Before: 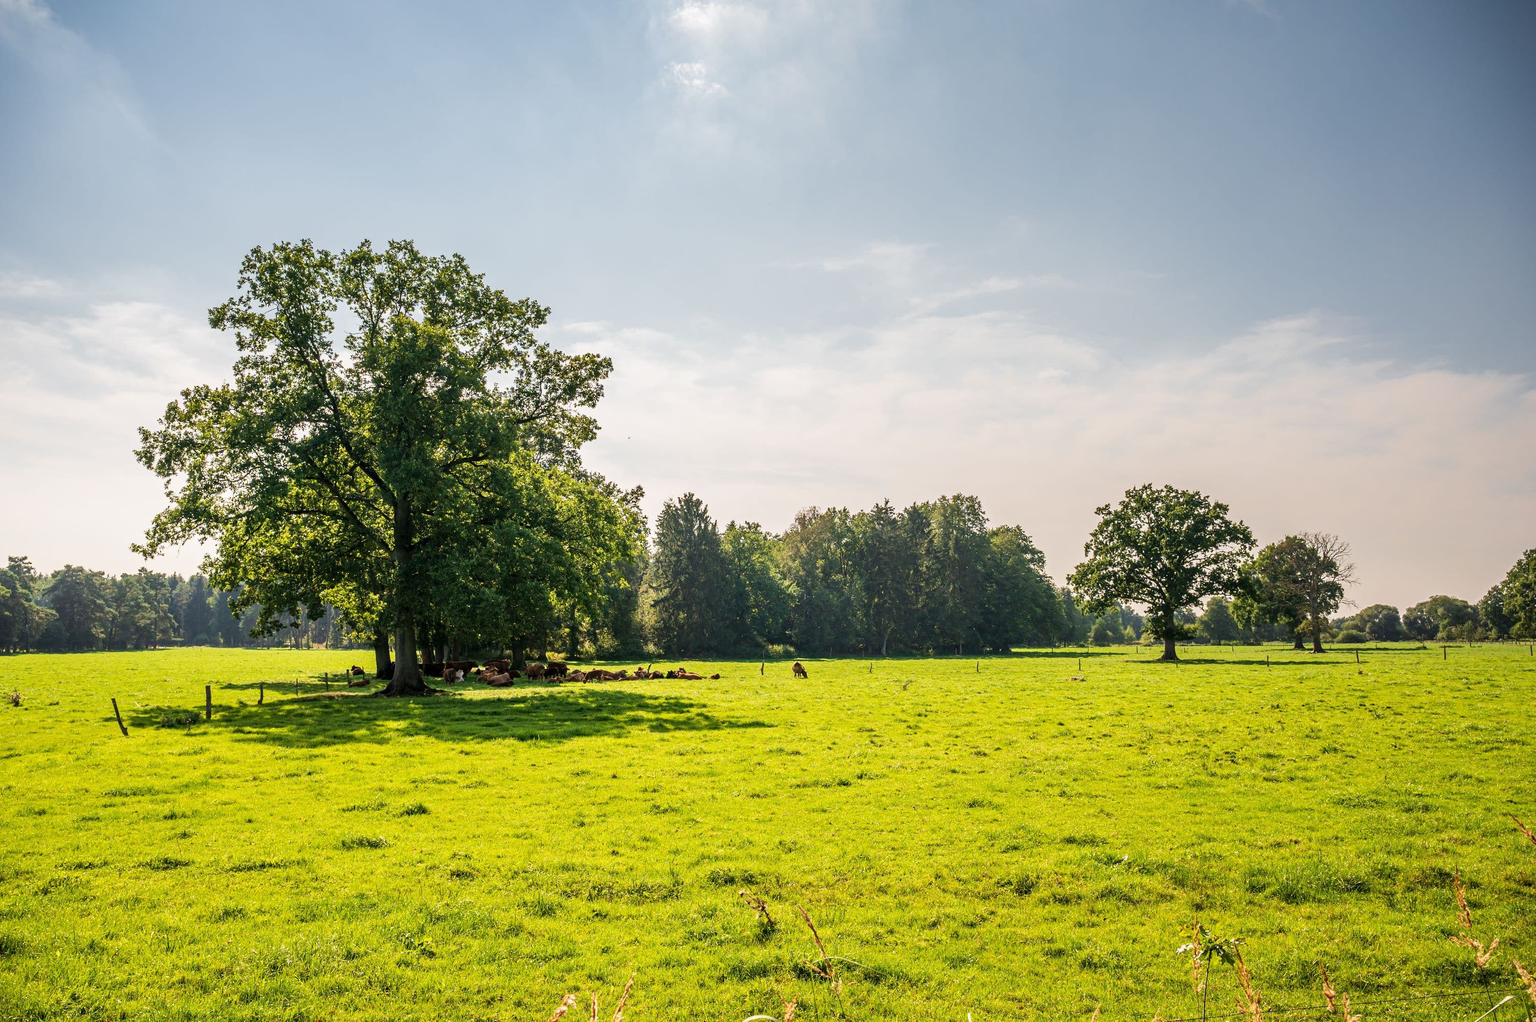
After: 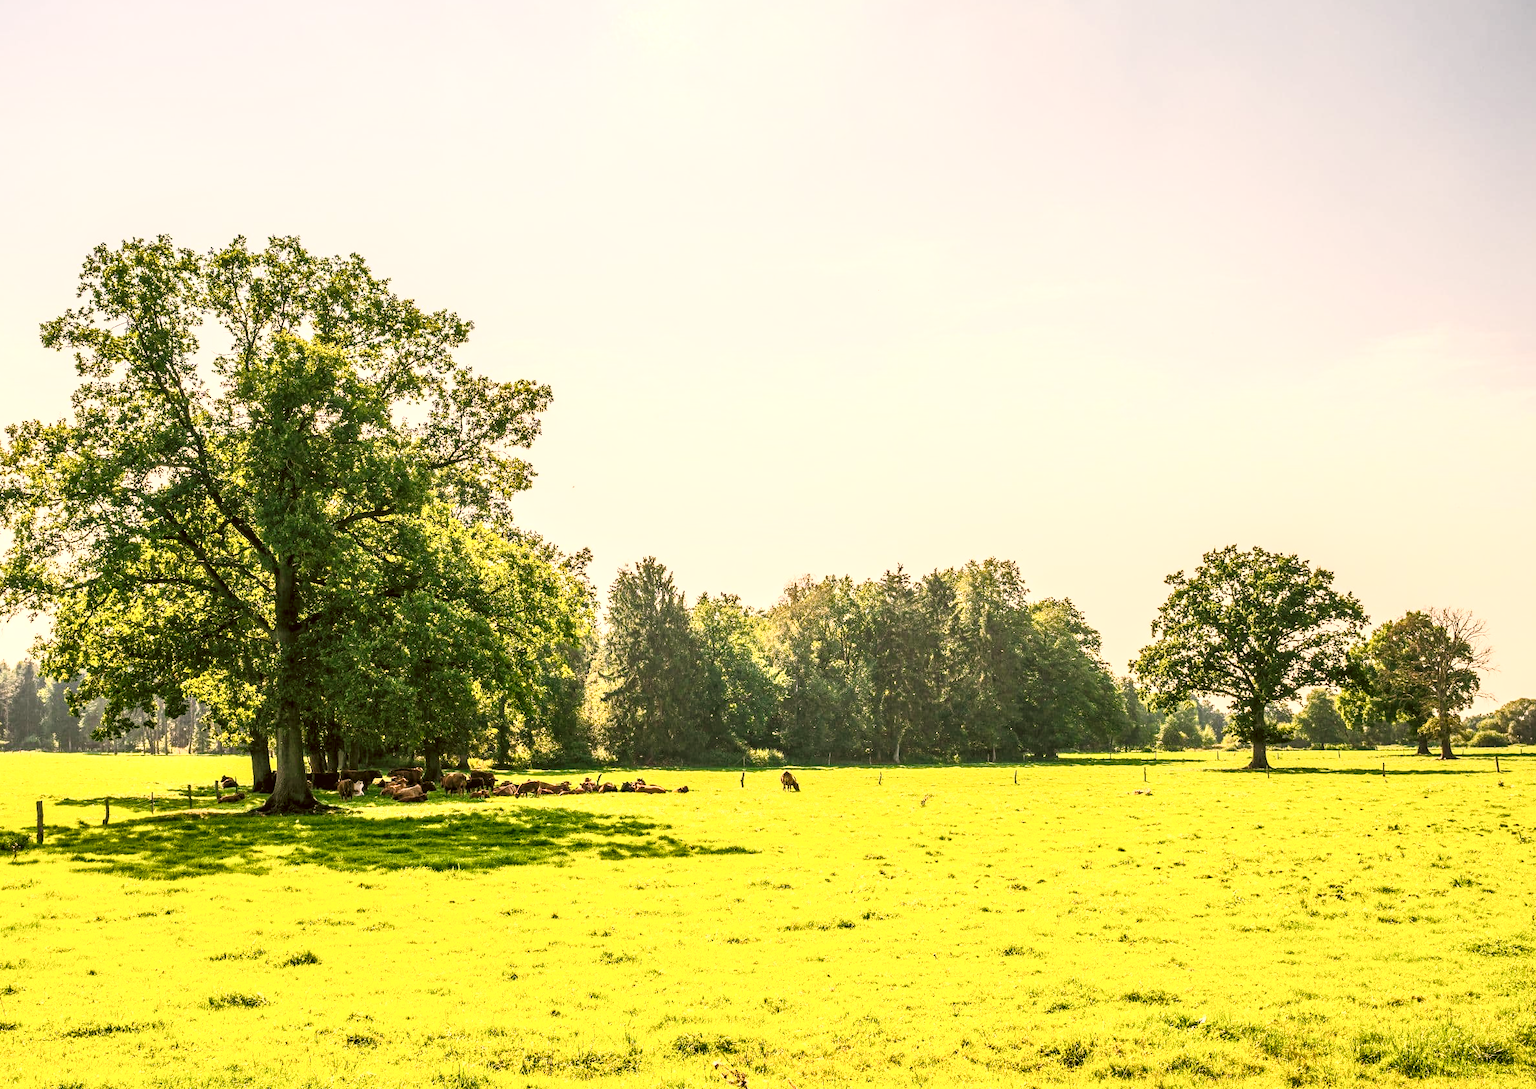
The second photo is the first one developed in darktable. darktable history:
local contrast: on, module defaults
color correction: highlights a* 8.71, highlights b* 15.88, shadows a* -0.475, shadows b* 26.9
levels: levels [0.031, 0.5, 0.969]
crop: left 11.556%, top 5.337%, right 9.59%, bottom 10.577%
color balance rgb: shadows lift › chroma 1.035%, shadows lift › hue 243.54°, global offset › chroma 0.1%, global offset › hue 251.42°, linear chroma grading › global chroma 10.103%, perceptual saturation grading › global saturation 20%, perceptual saturation grading › highlights -25.24%, perceptual saturation grading › shadows 50.227%
contrast brightness saturation: contrast 0.427, brightness 0.556, saturation -0.197
